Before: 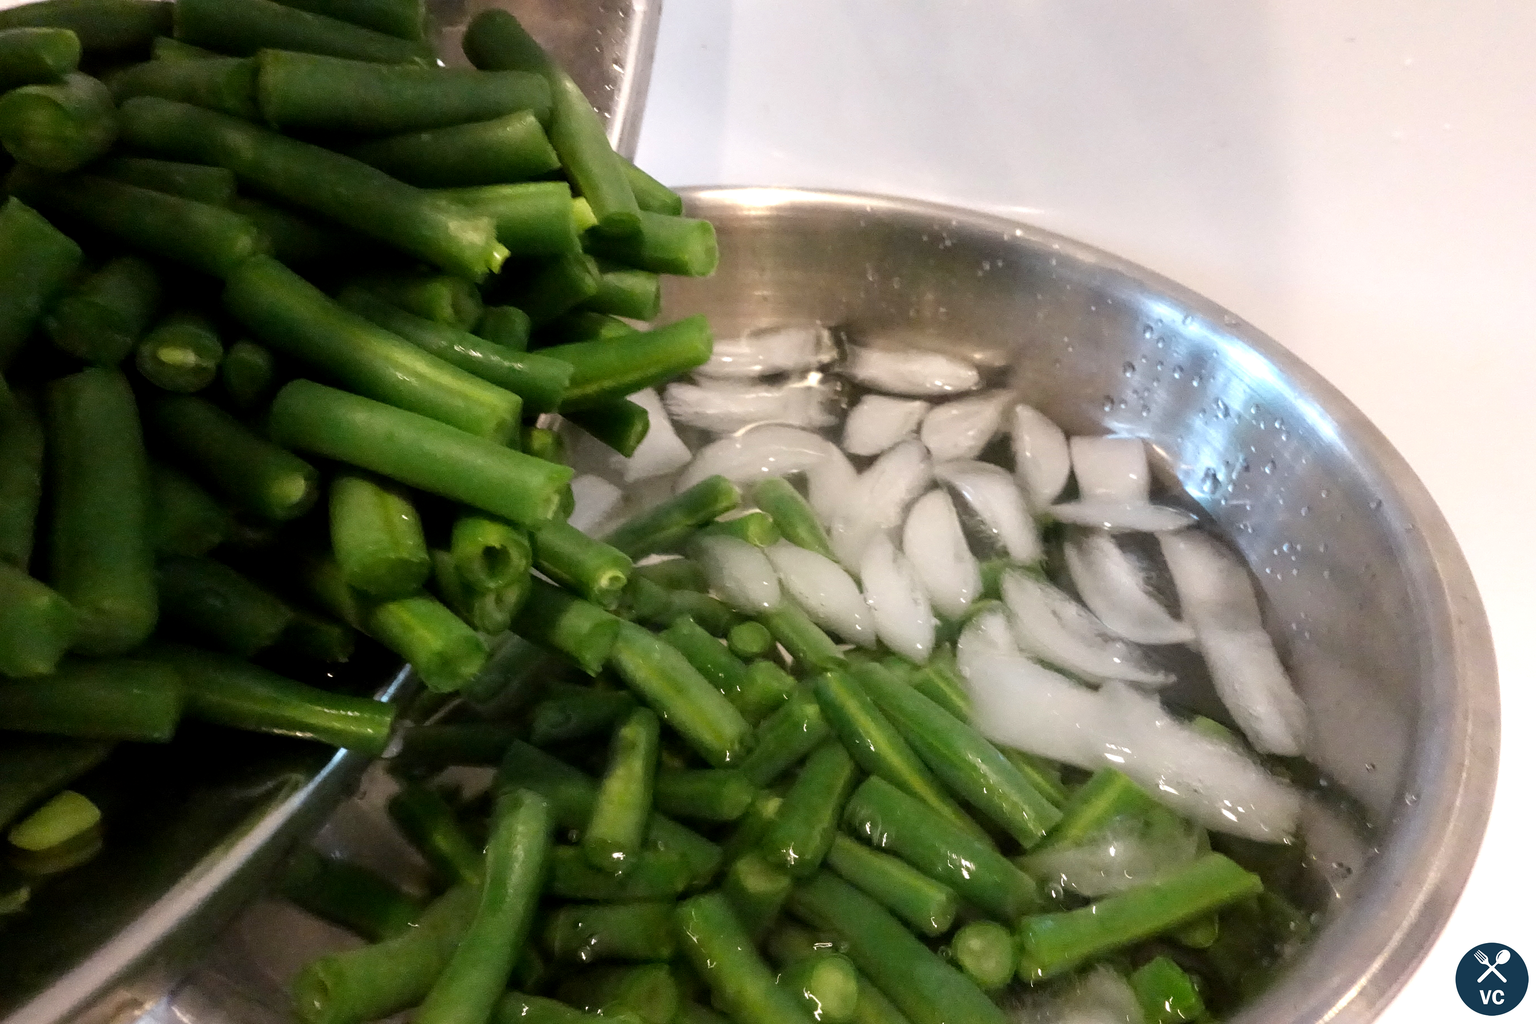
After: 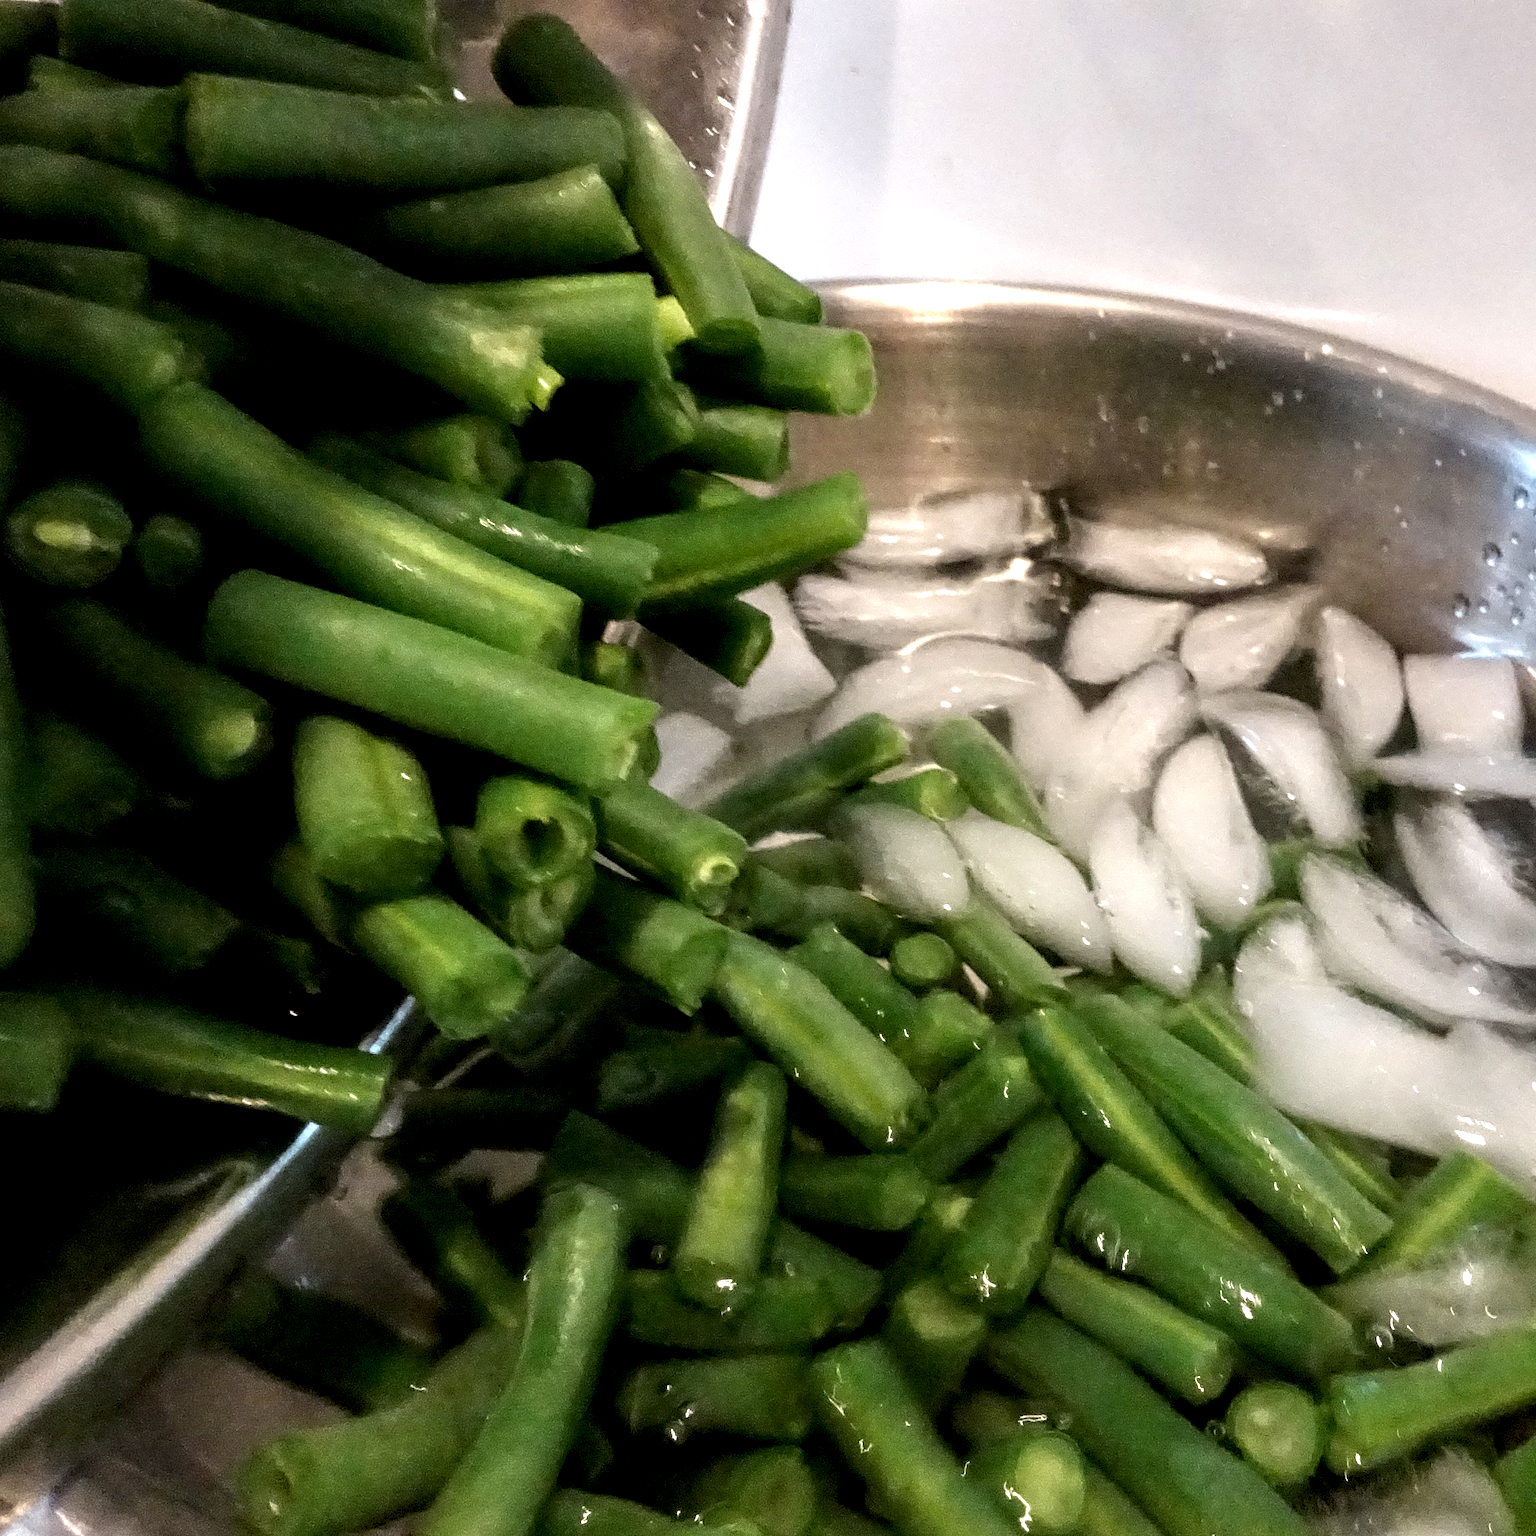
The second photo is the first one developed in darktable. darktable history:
crop and rotate: left 8.786%, right 24.548%
local contrast: highlights 60%, shadows 60%, detail 160%
